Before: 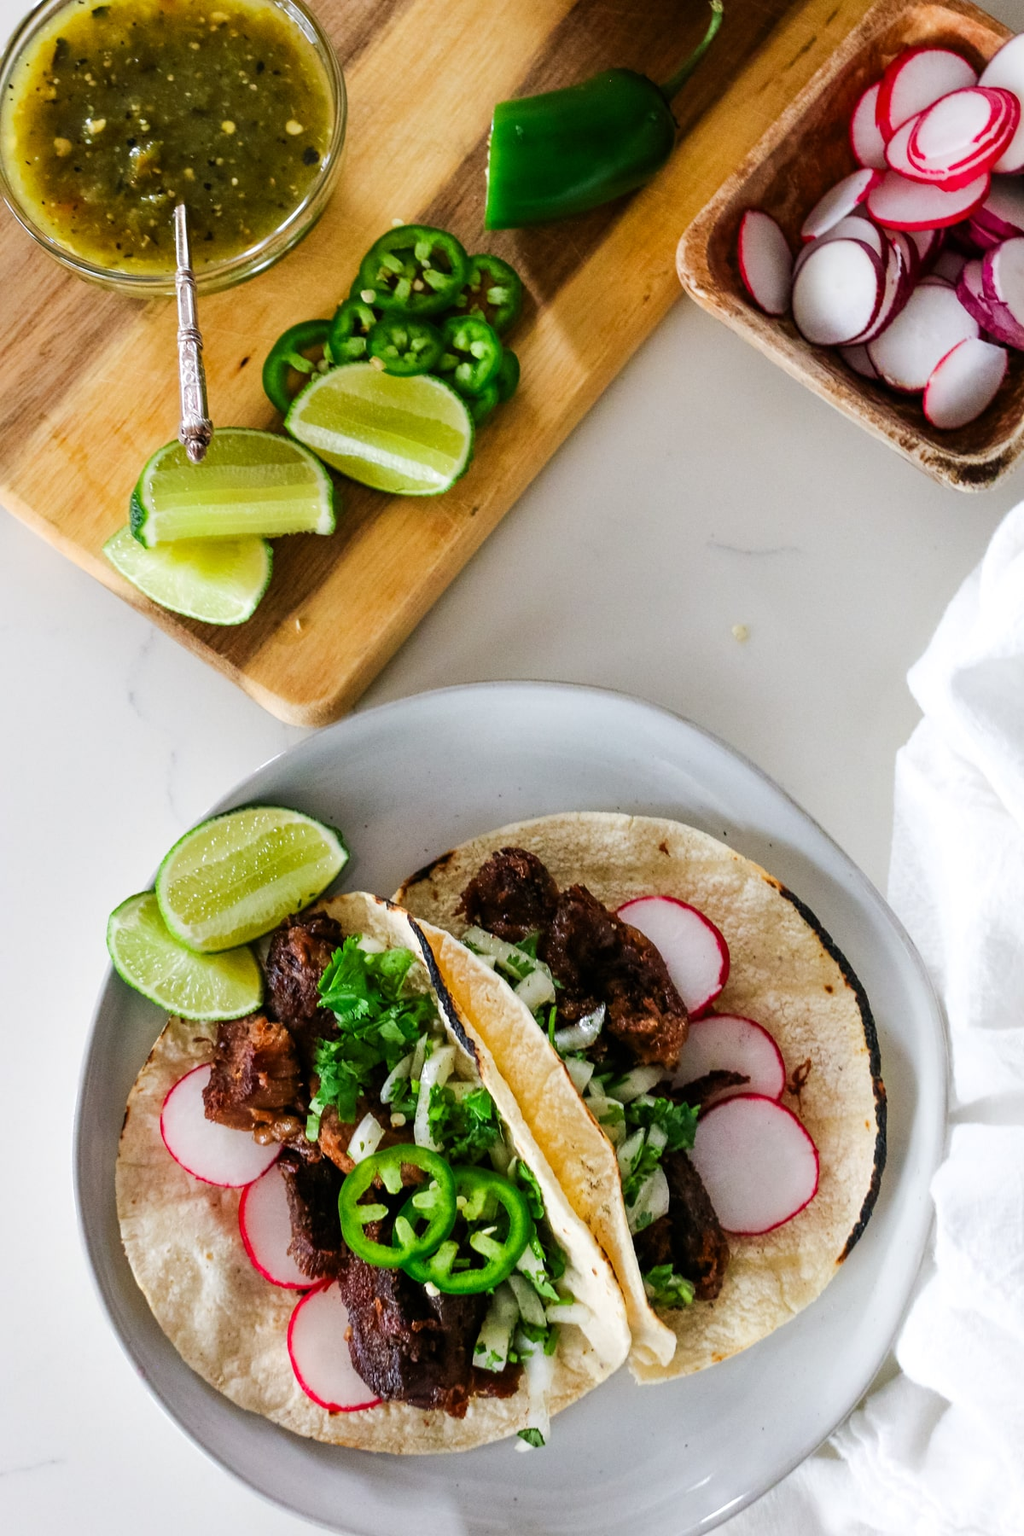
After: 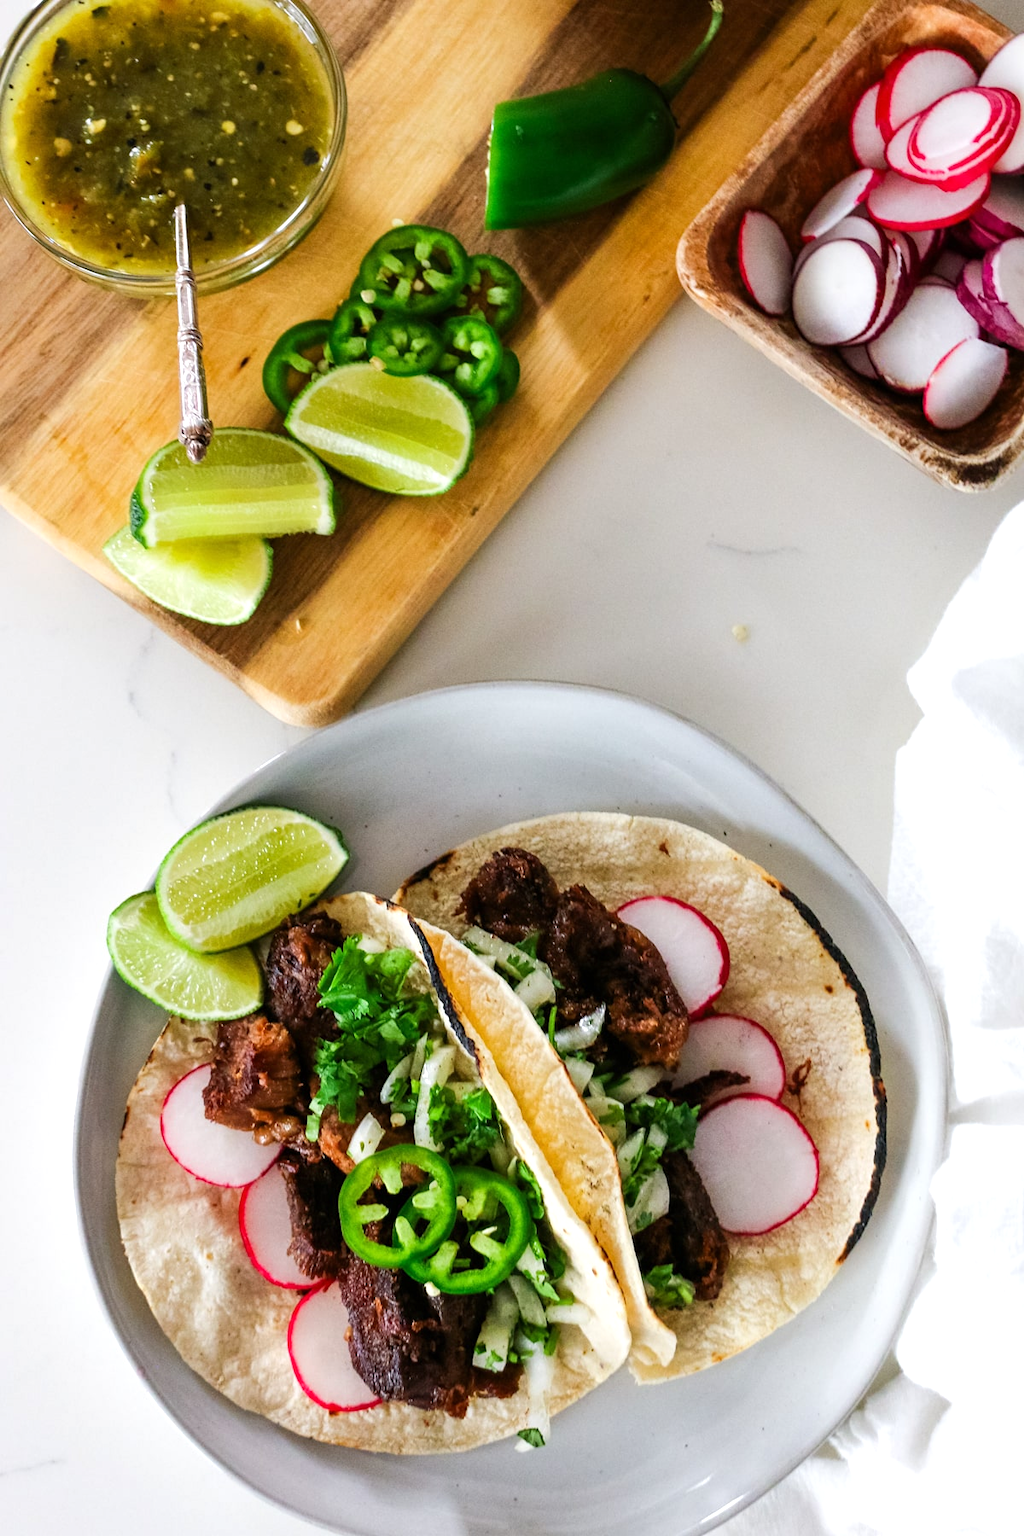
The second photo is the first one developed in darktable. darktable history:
exposure: exposure 0.229 EV, compensate highlight preservation false
